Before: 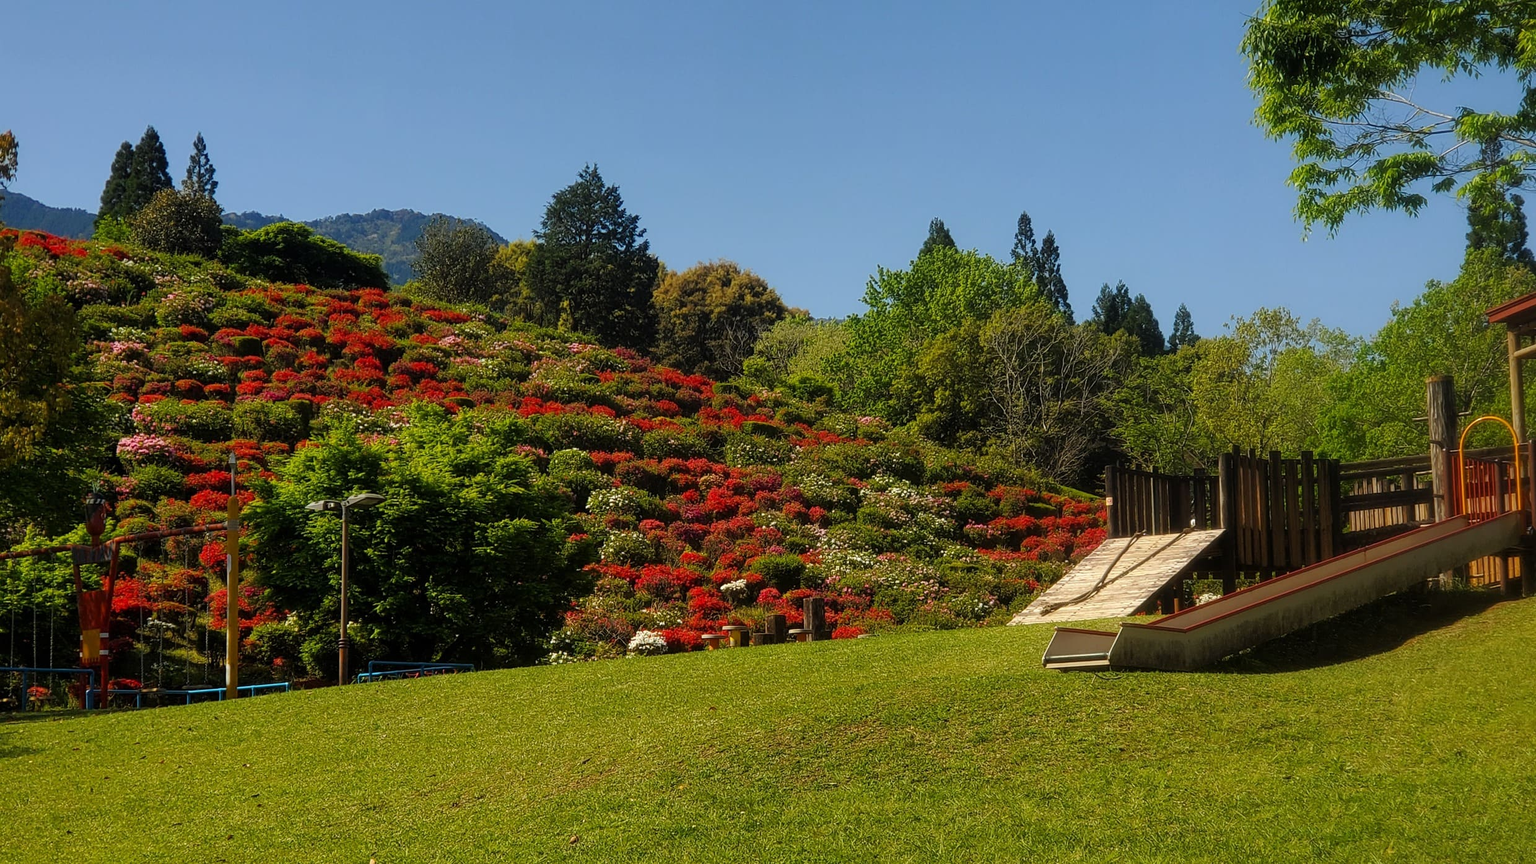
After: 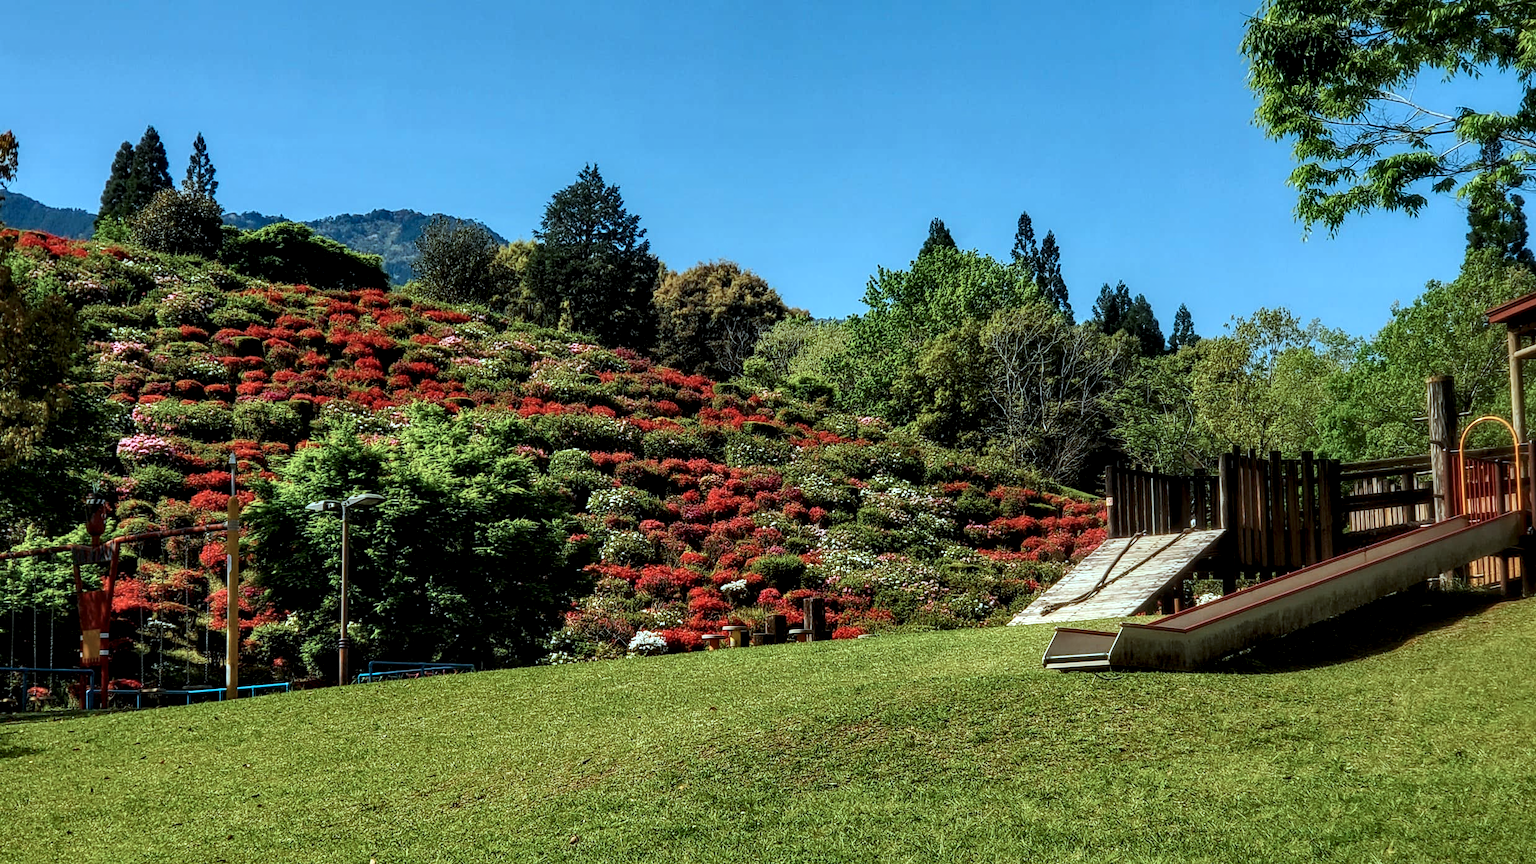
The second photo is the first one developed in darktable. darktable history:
contrast equalizer: y [[0.586, 0.584, 0.576, 0.565, 0.552, 0.539], [0.5 ×6], [0.97, 0.959, 0.919, 0.859, 0.789, 0.717], [0 ×6], [0 ×6]]
local contrast: detail 130%
contrast brightness saturation: contrast 0.15, brightness 0.05
color correction: highlights a* -10.69, highlights b* -19.19
